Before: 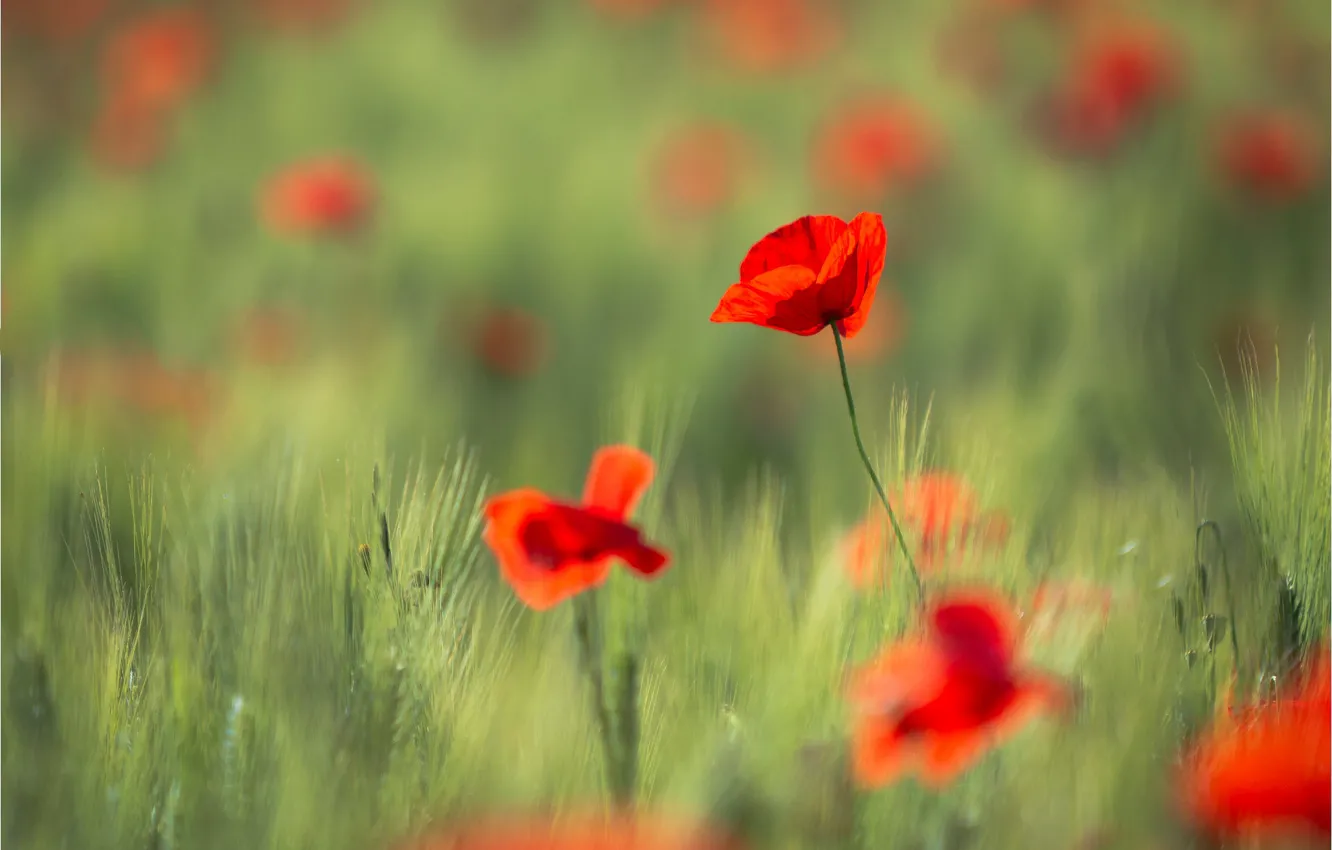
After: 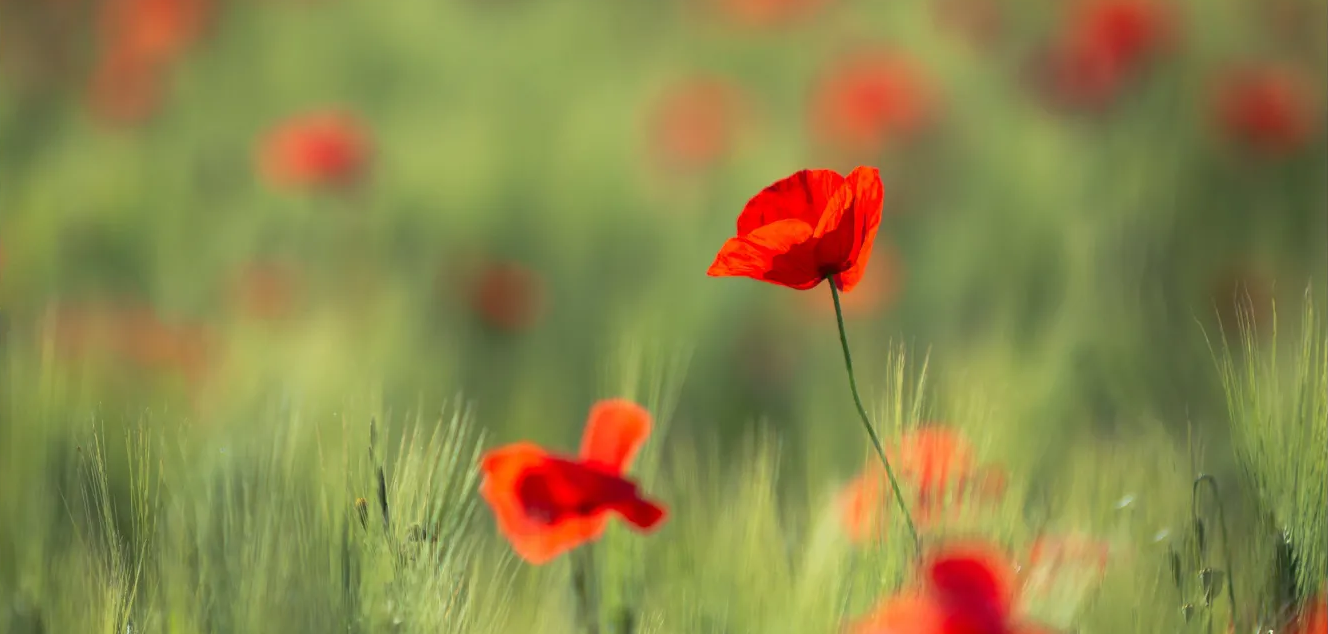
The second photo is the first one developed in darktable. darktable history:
crop: left 0.271%, top 5.489%, bottom 19.89%
